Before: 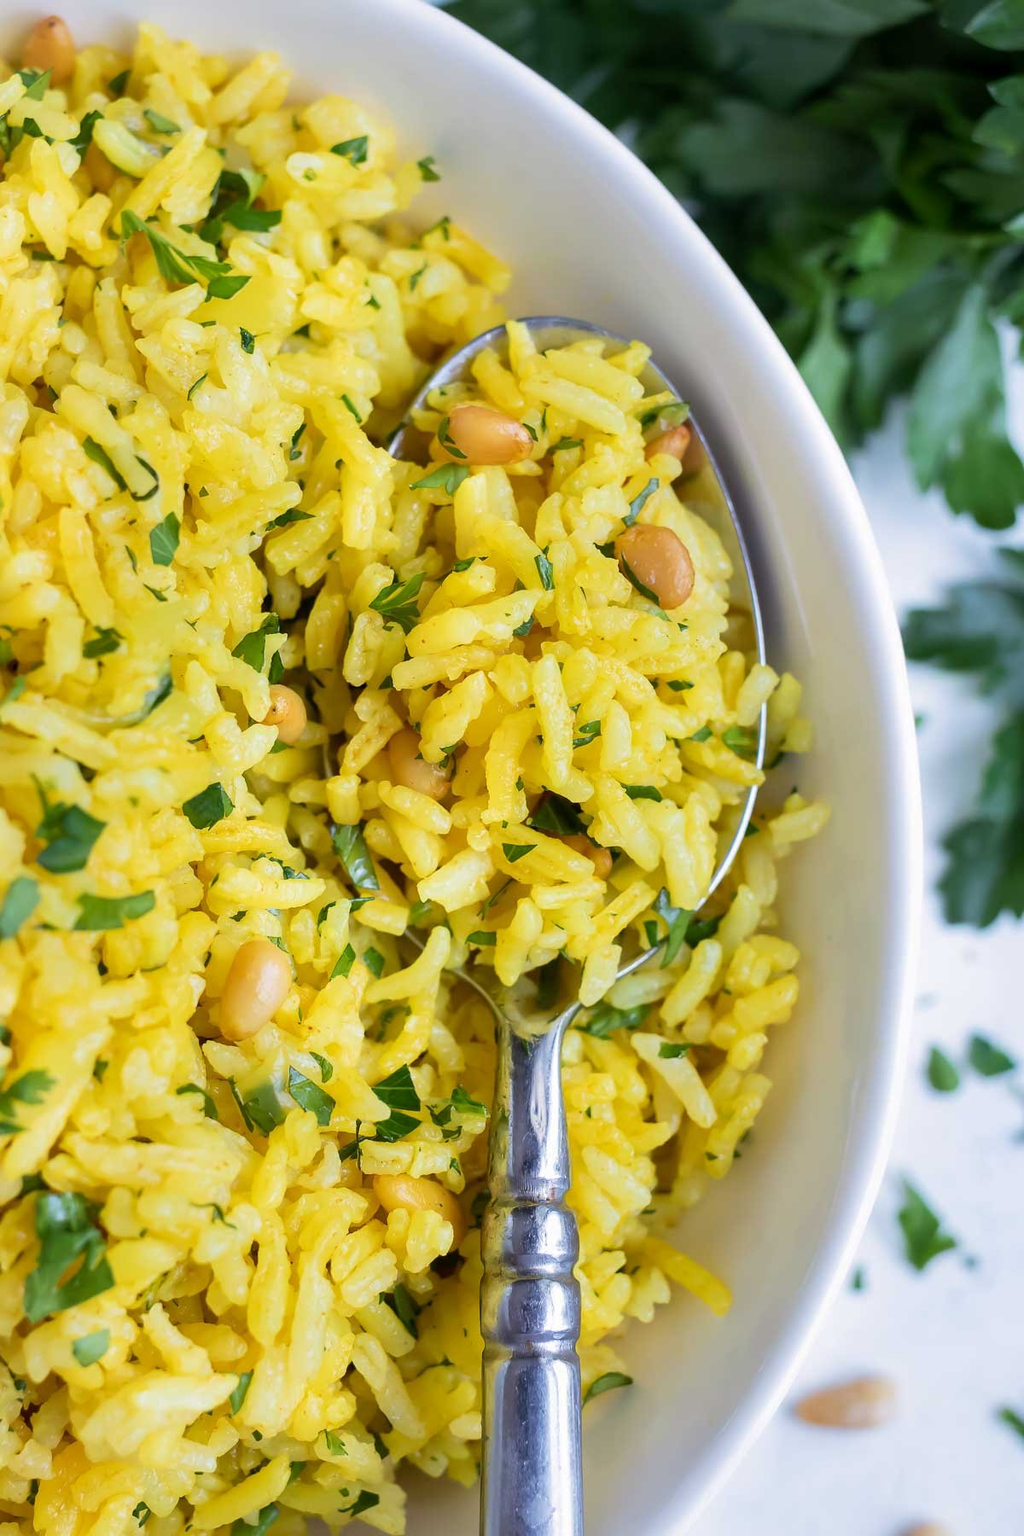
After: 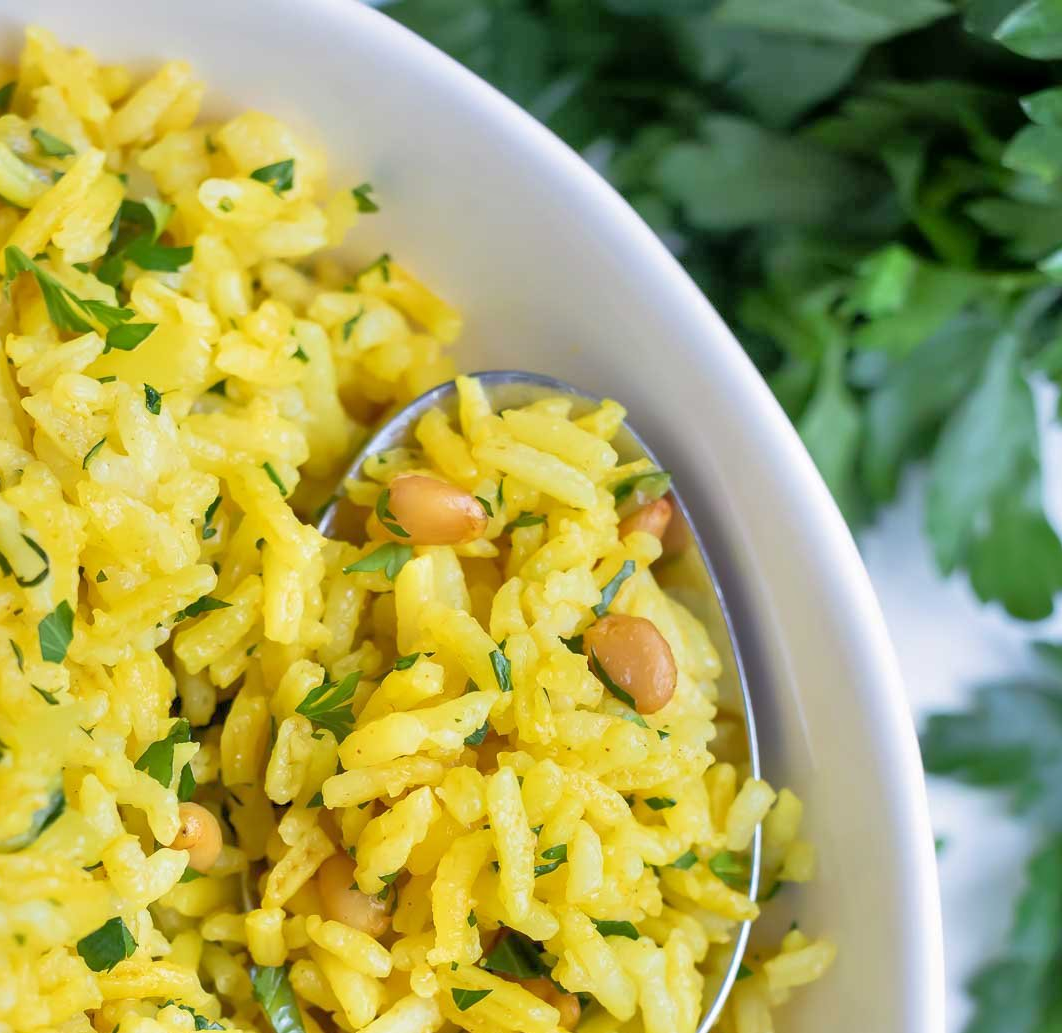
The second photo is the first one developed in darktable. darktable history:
crop and rotate: left 11.462%, bottom 42.568%
tone equalizer: -7 EV 0.143 EV, -6 EV 0.634 EV, -5 EV 1.18 EV, -4 EV 1.33 EV, -3 EV 1.14 EV, -2 EV 0.6 EV, -1 EV 0.158 EV
